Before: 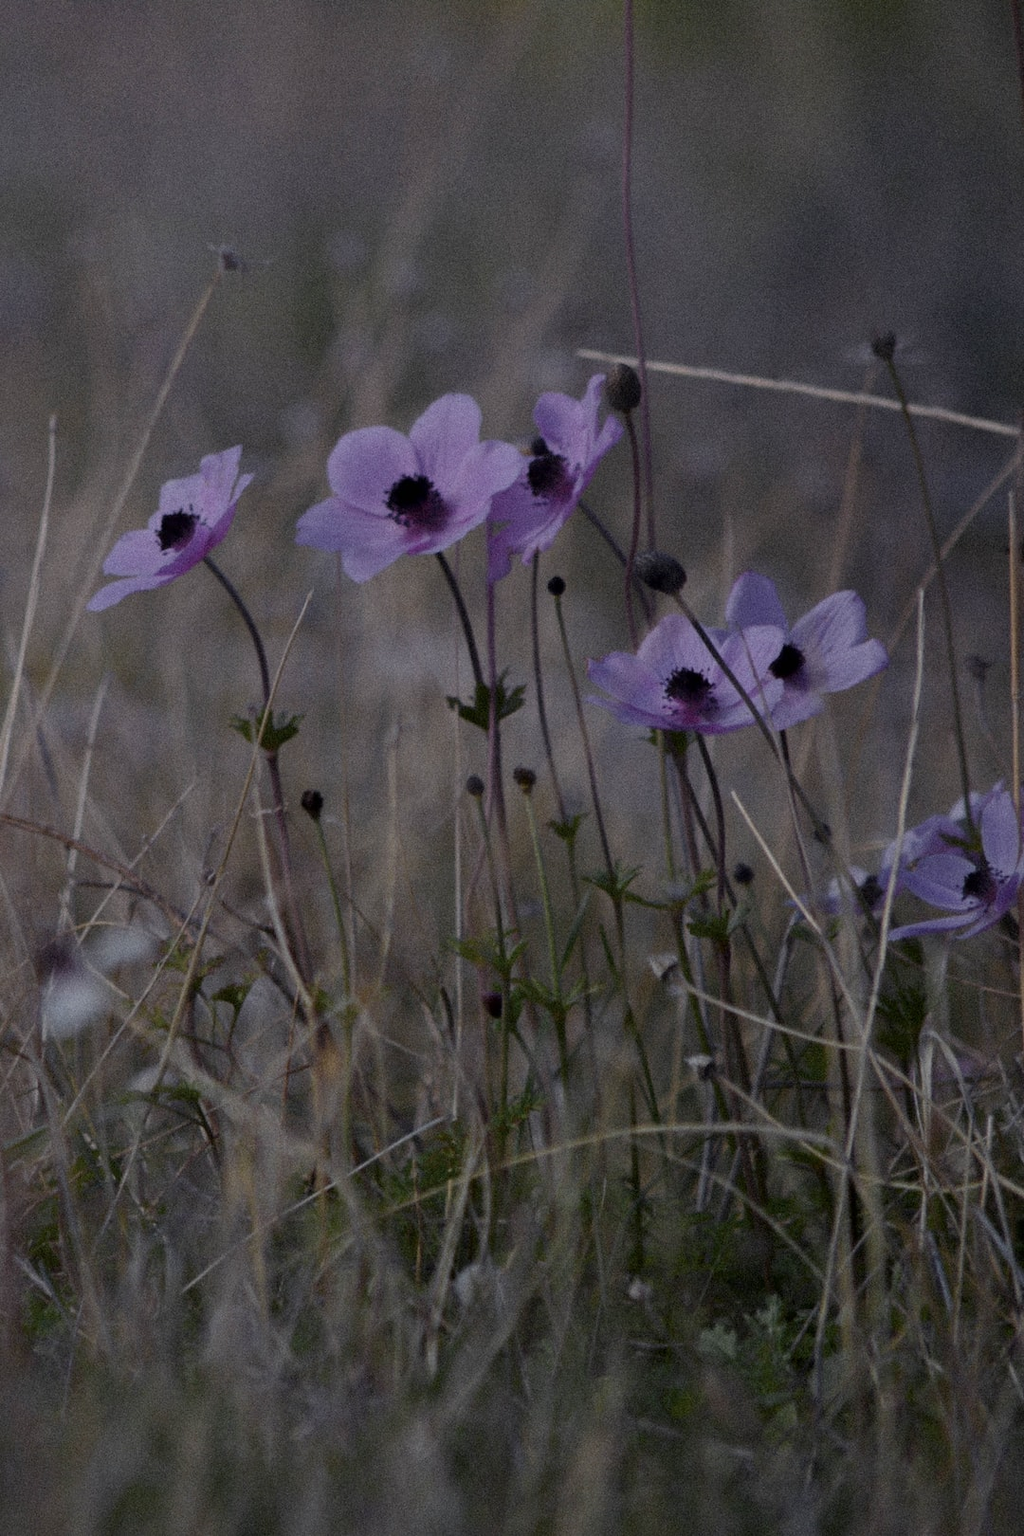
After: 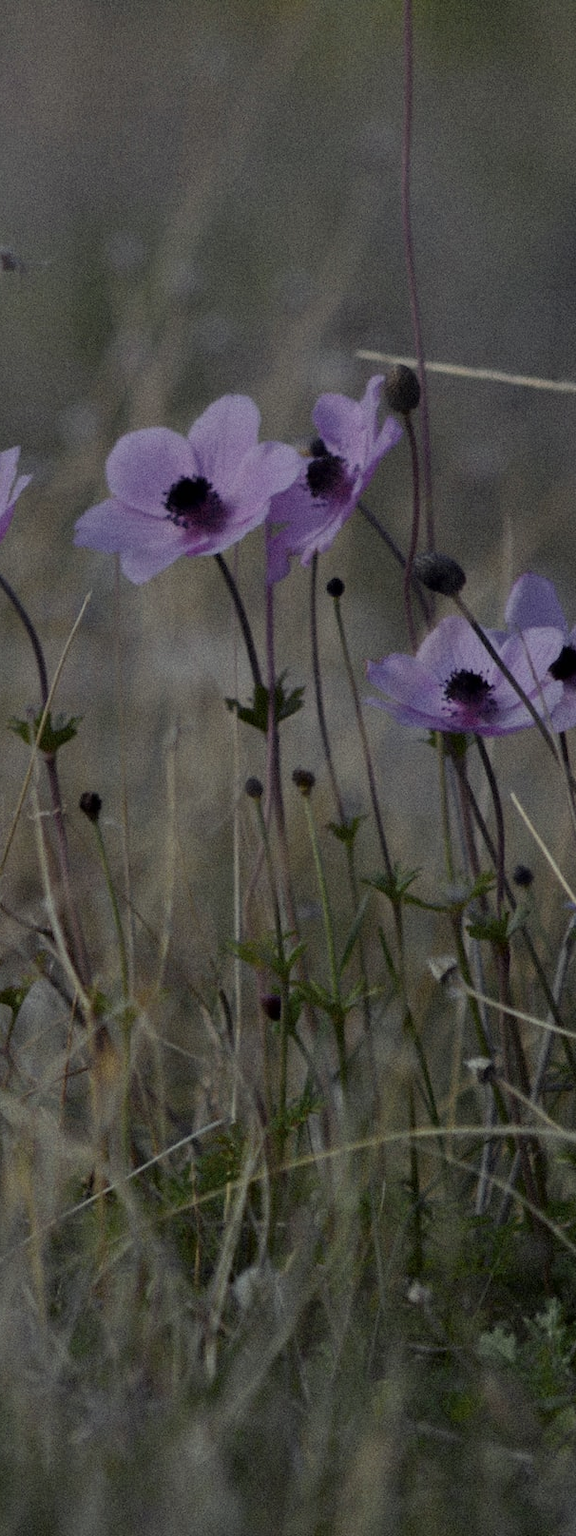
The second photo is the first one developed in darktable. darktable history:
shadows and highlights: shadows 29.32, highlights -29.32, low approximation 0.01, soften with gaussian
crop: left 21.674%, right 22.086%
color correction: highlights a* -5.94, highlights b* 11.19
